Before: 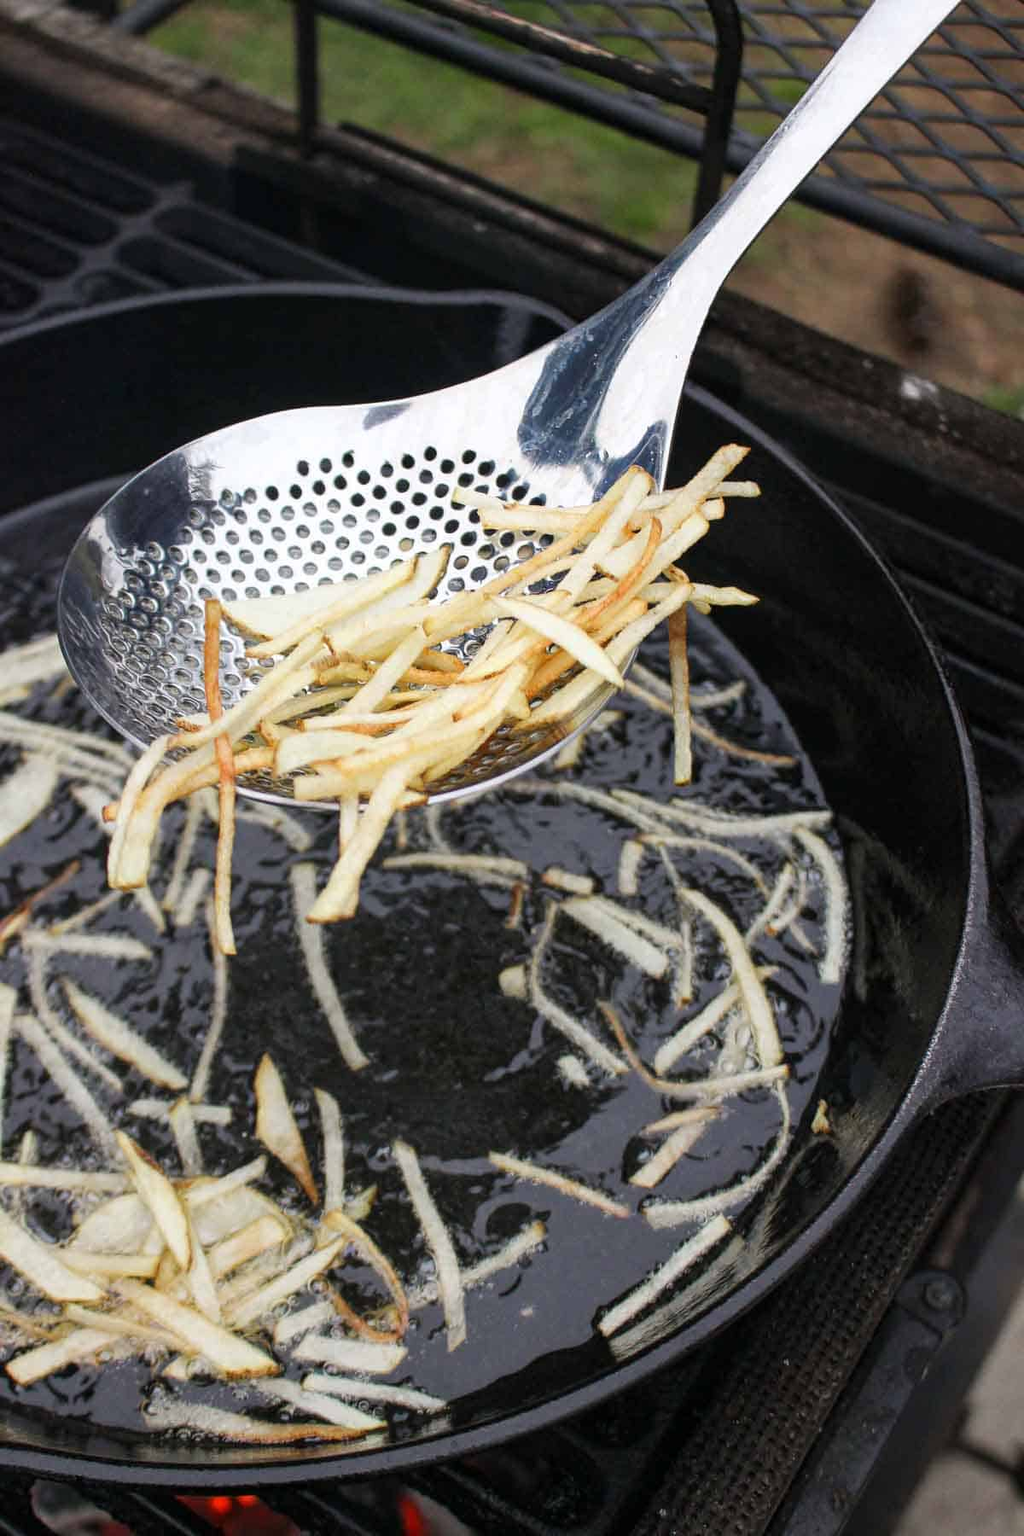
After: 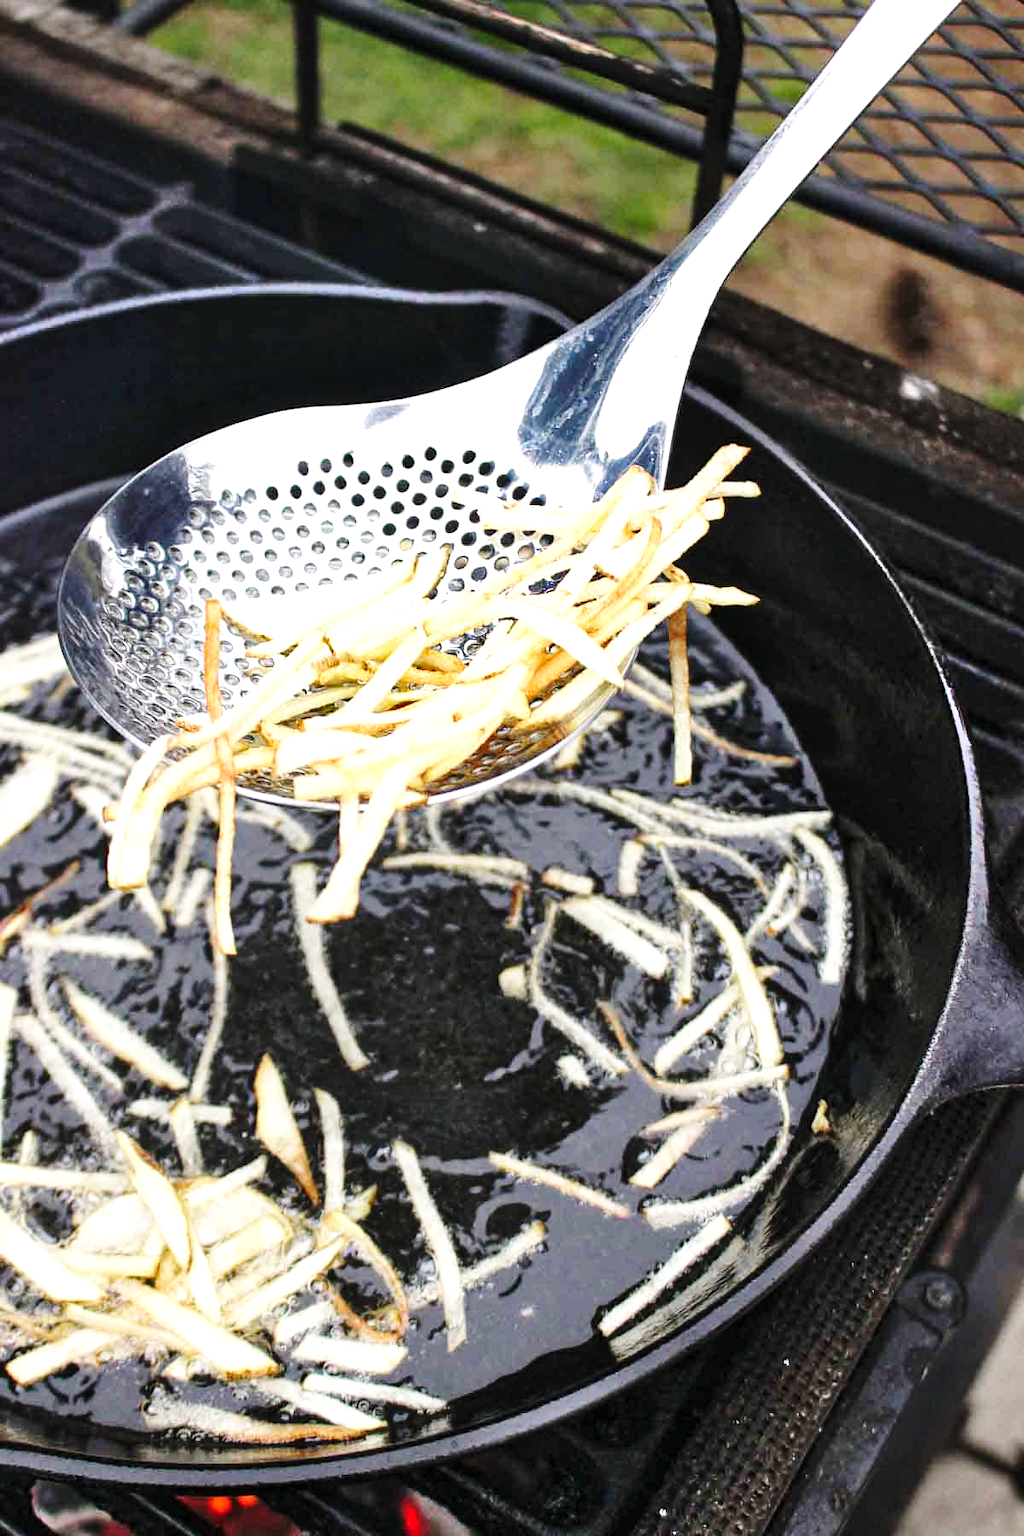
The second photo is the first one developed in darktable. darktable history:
shadows and highlights: radius 44.78, white point adjustment 6.64, compress 79.65%, highlights color adjustment 78.42%, soften with gaussian
base curve: curves: ch0 [(0, 0) (0.028, 0.03) (0.121, 0.232) (0.46, 0.748) (0.859, 0.968) (1, 1)], preserve colors none
